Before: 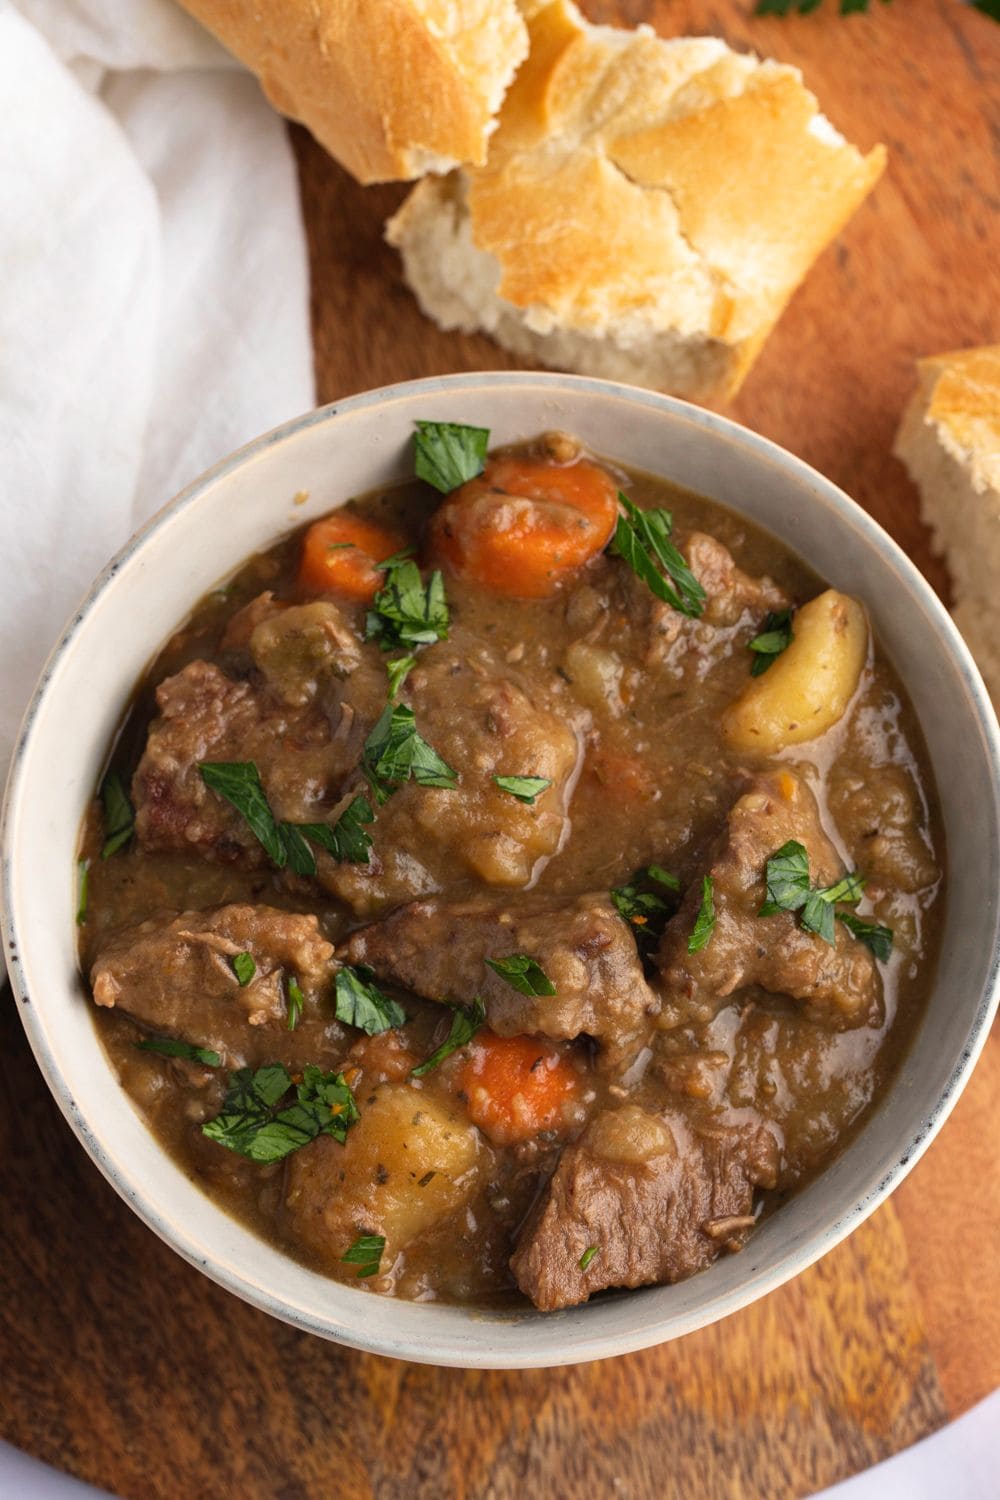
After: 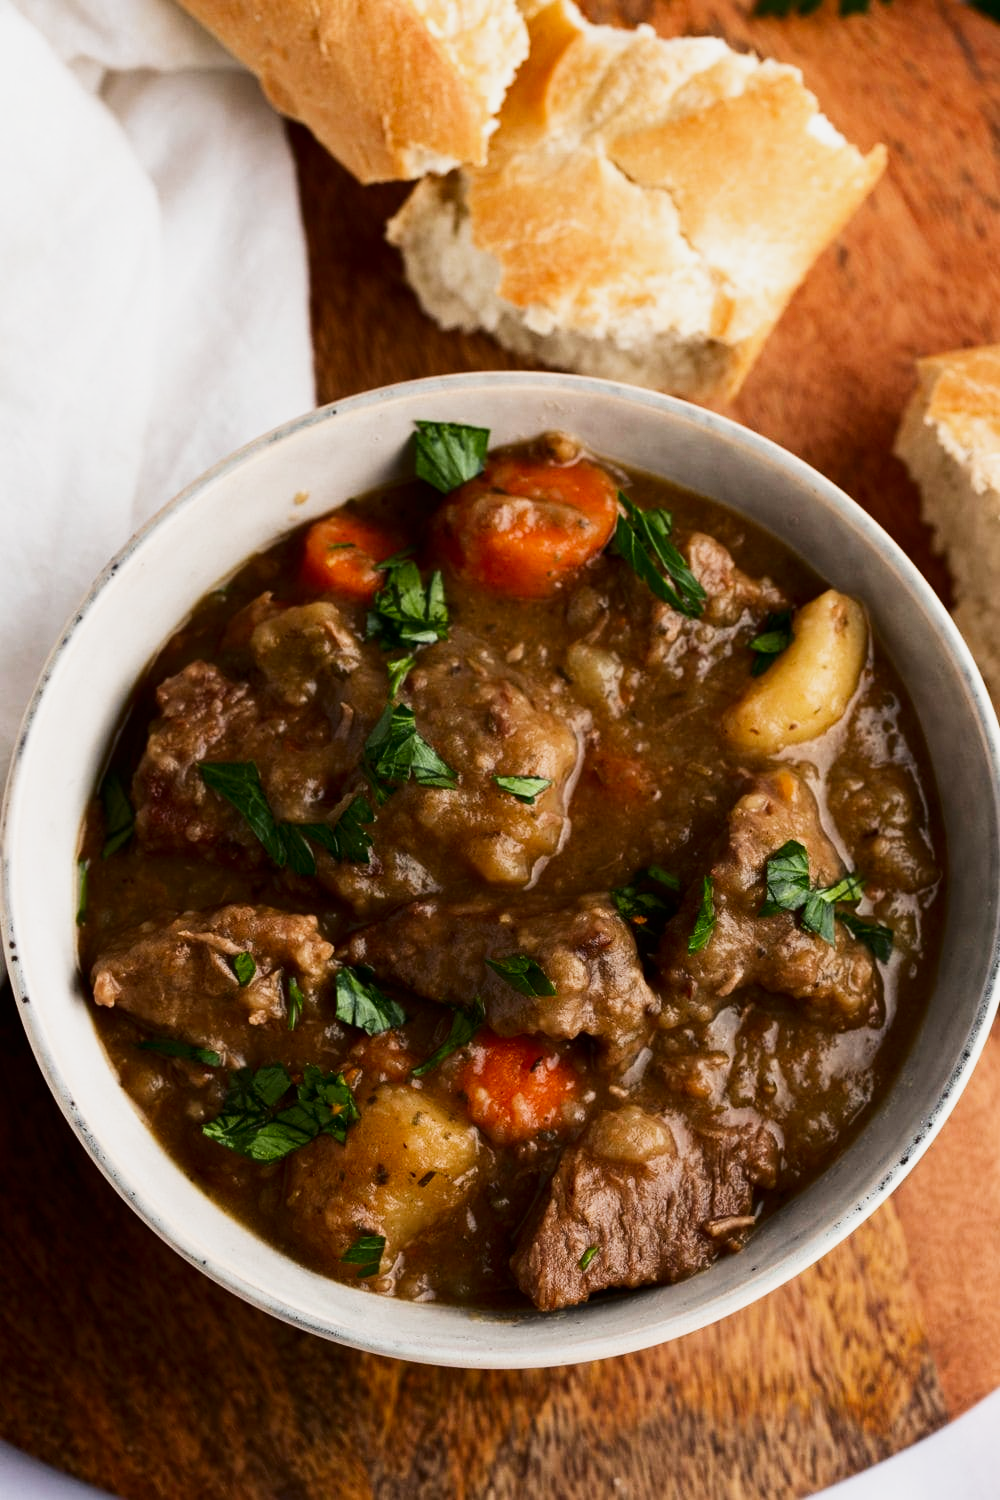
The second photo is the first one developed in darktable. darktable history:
tone equalizer: -8 EV -0.75 EV, -7 EV -0.7 EV, -6 EV -0.6 EV, -5 EV -0.4 EV, -3 EV 0.4 EV, -2 EV 0.6 EV, -1 EV 0.7 EV, +0 EV 0.75 EV, edges refinement/feathering 500, mask exposure compensation -1.57 EV, preserve details no
contrast brightness saturation: brightness -0.2, saturation 0.08
sigmoid: contrast 1.22, skew 0.65
